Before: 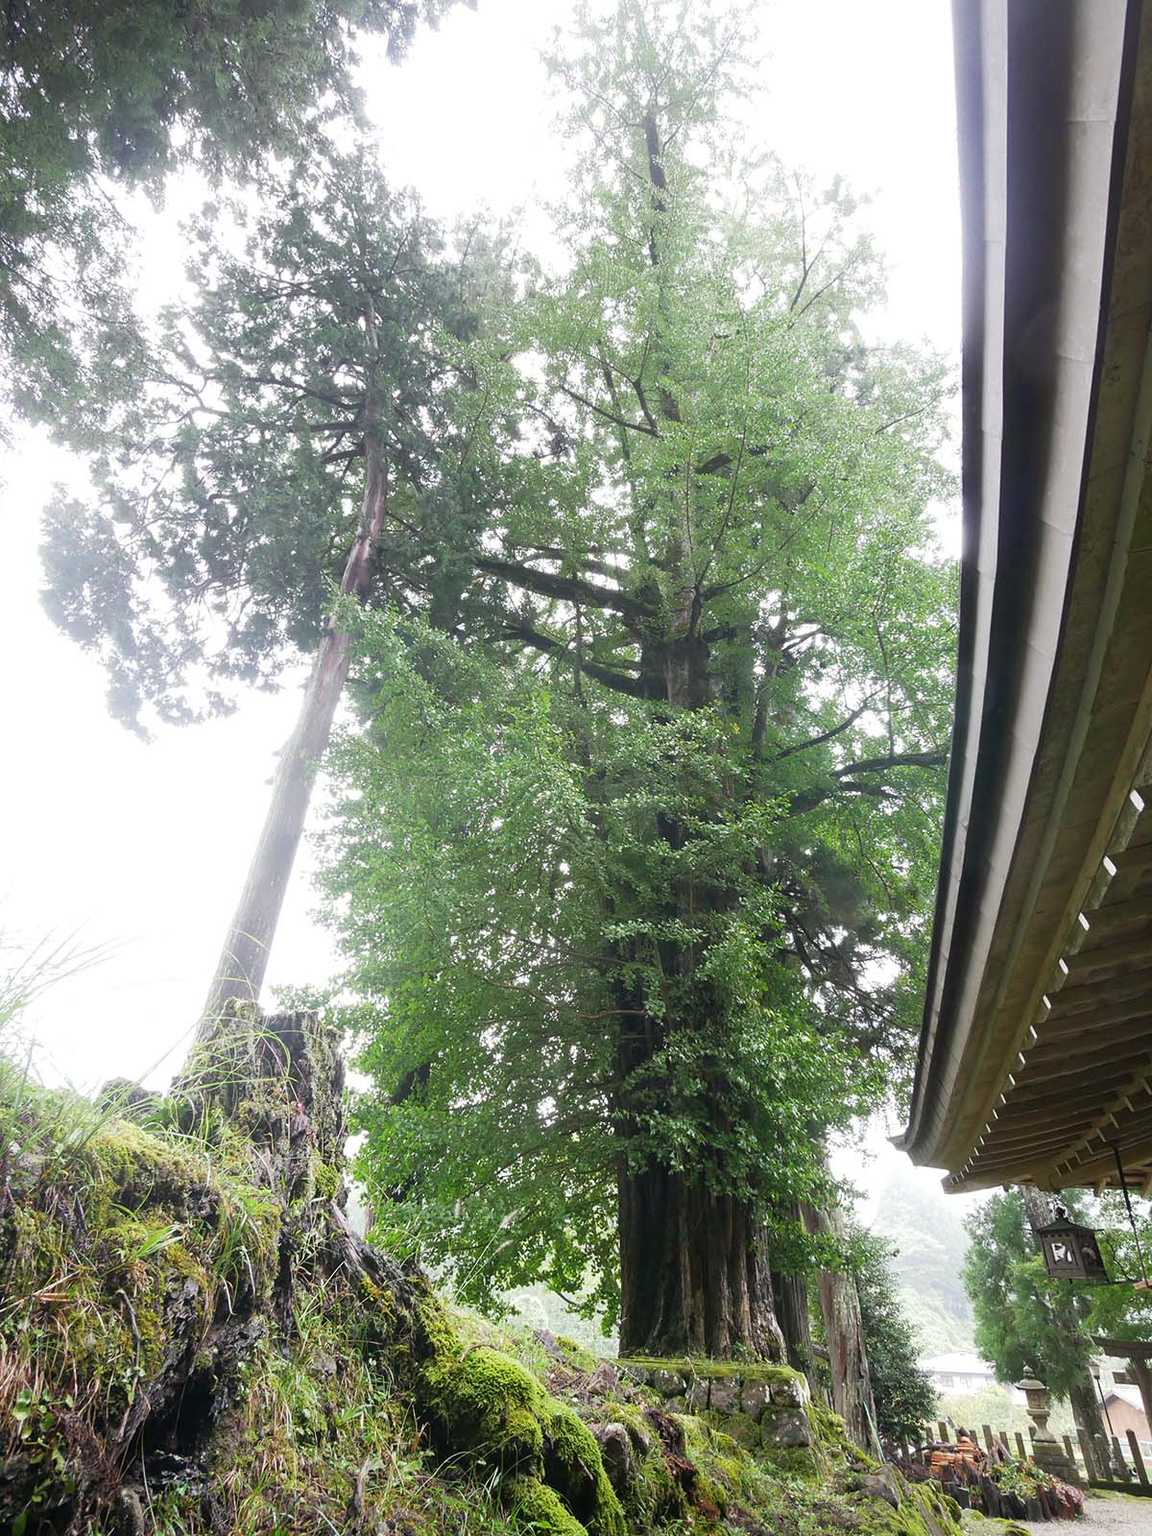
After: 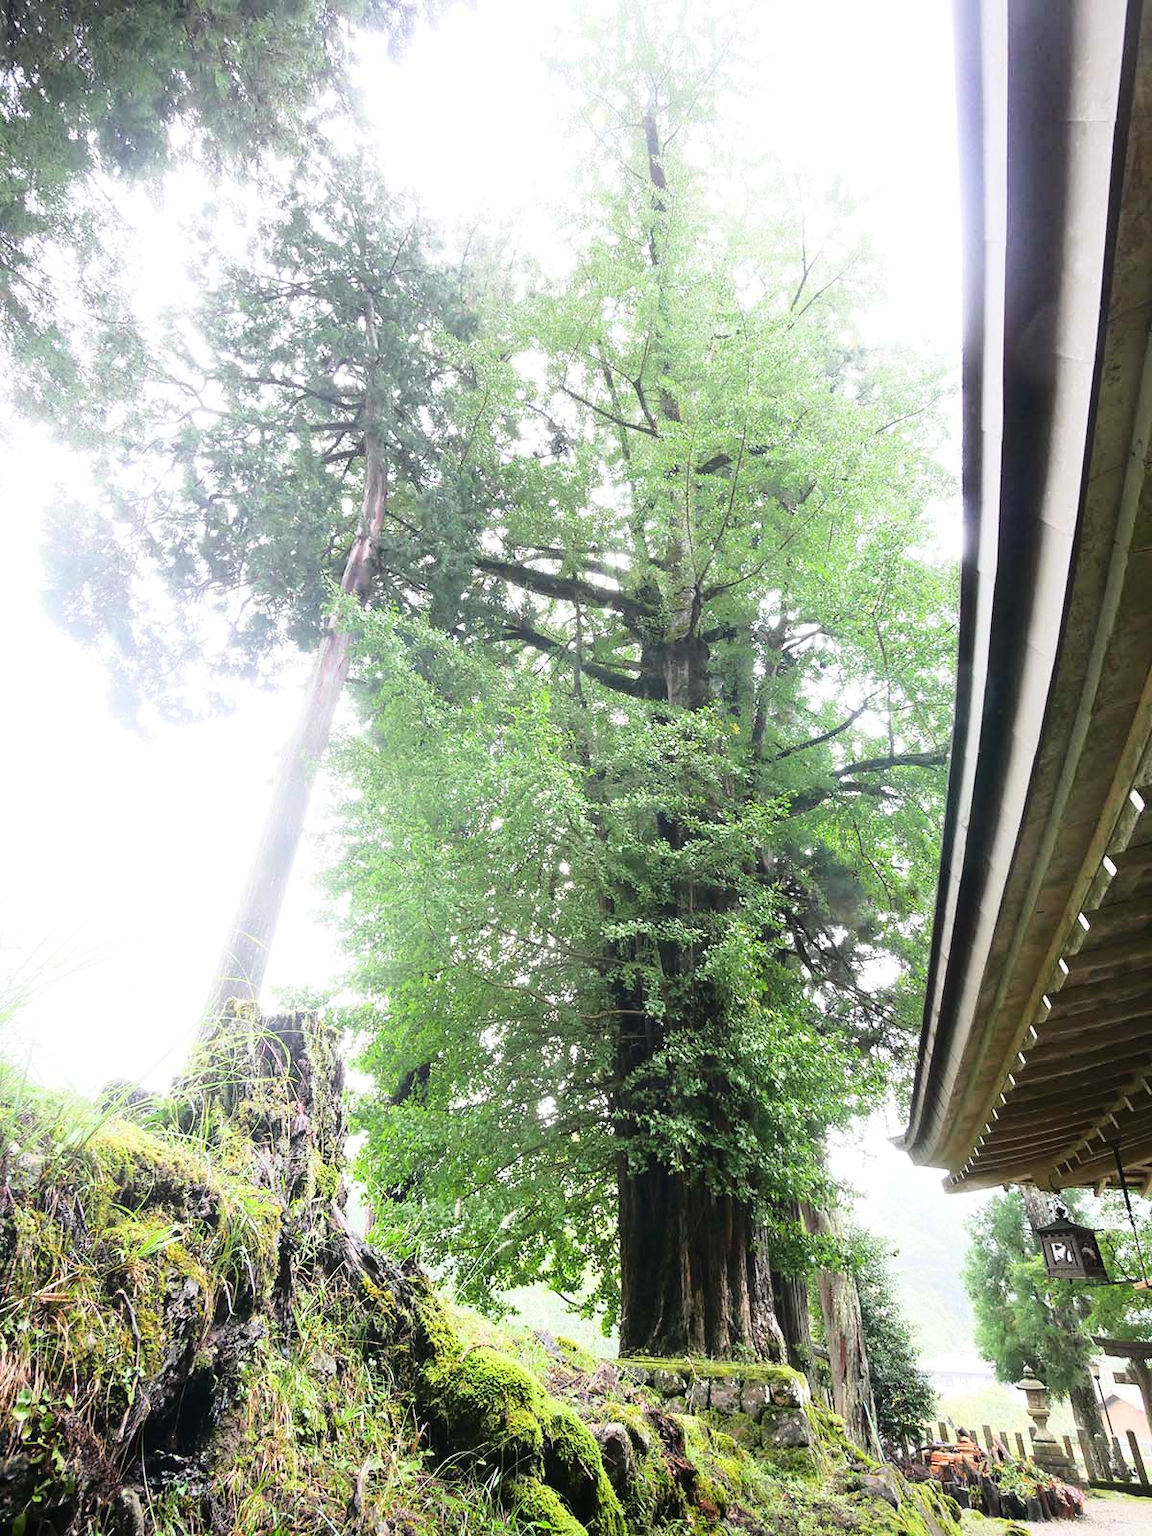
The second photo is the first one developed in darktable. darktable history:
contrast brightness saturation: contrast 0.049
base curve: curves: ch0 [(0, 0) (0.028, 0.03) (0.121, 0.232) (0.46, 0.748) (0.859, 0.968) (1, 1)]
